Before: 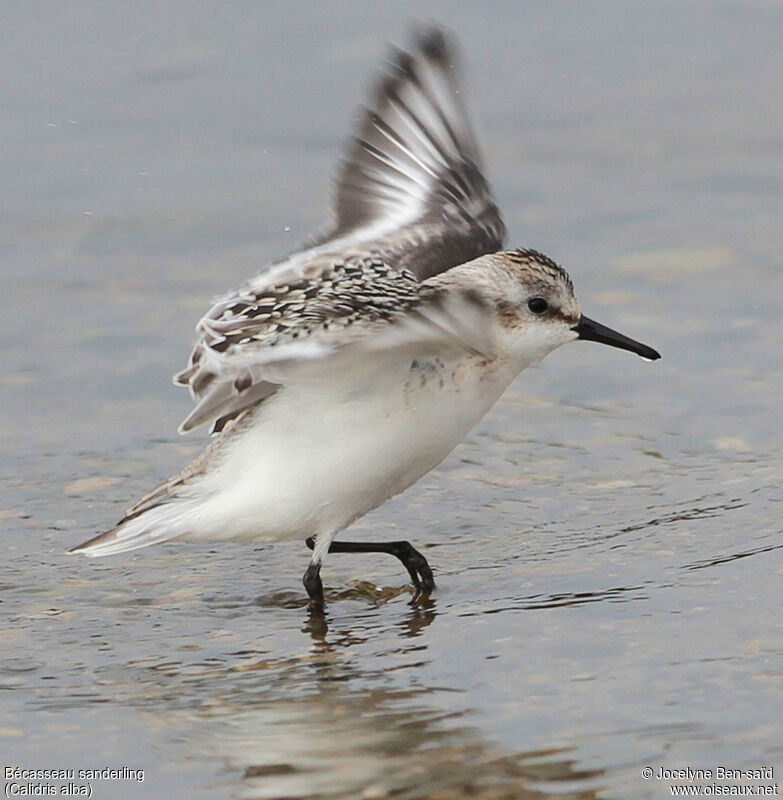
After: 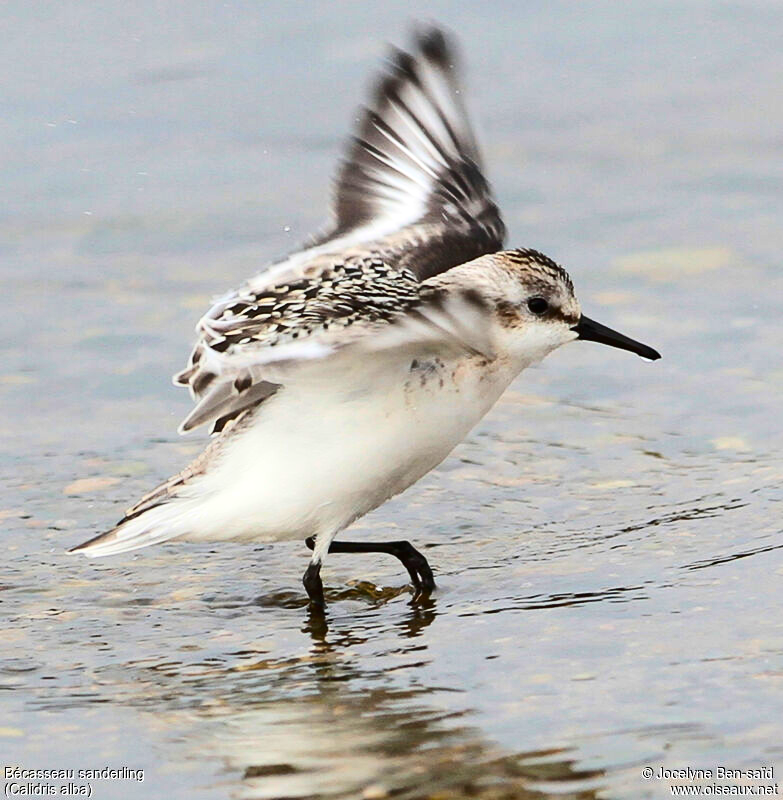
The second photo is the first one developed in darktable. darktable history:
contrast brightness saturation: contrast 0.286
tone equalizer: smoothing diameter 24.91%, edges refinement/feathering 12.57, preserve details guided filter
color balance rgb: power › luminance 1.609%, perceptual saturation grading › global saturation 25.471%, global vibrance 30.544%, contrast 9.998%
